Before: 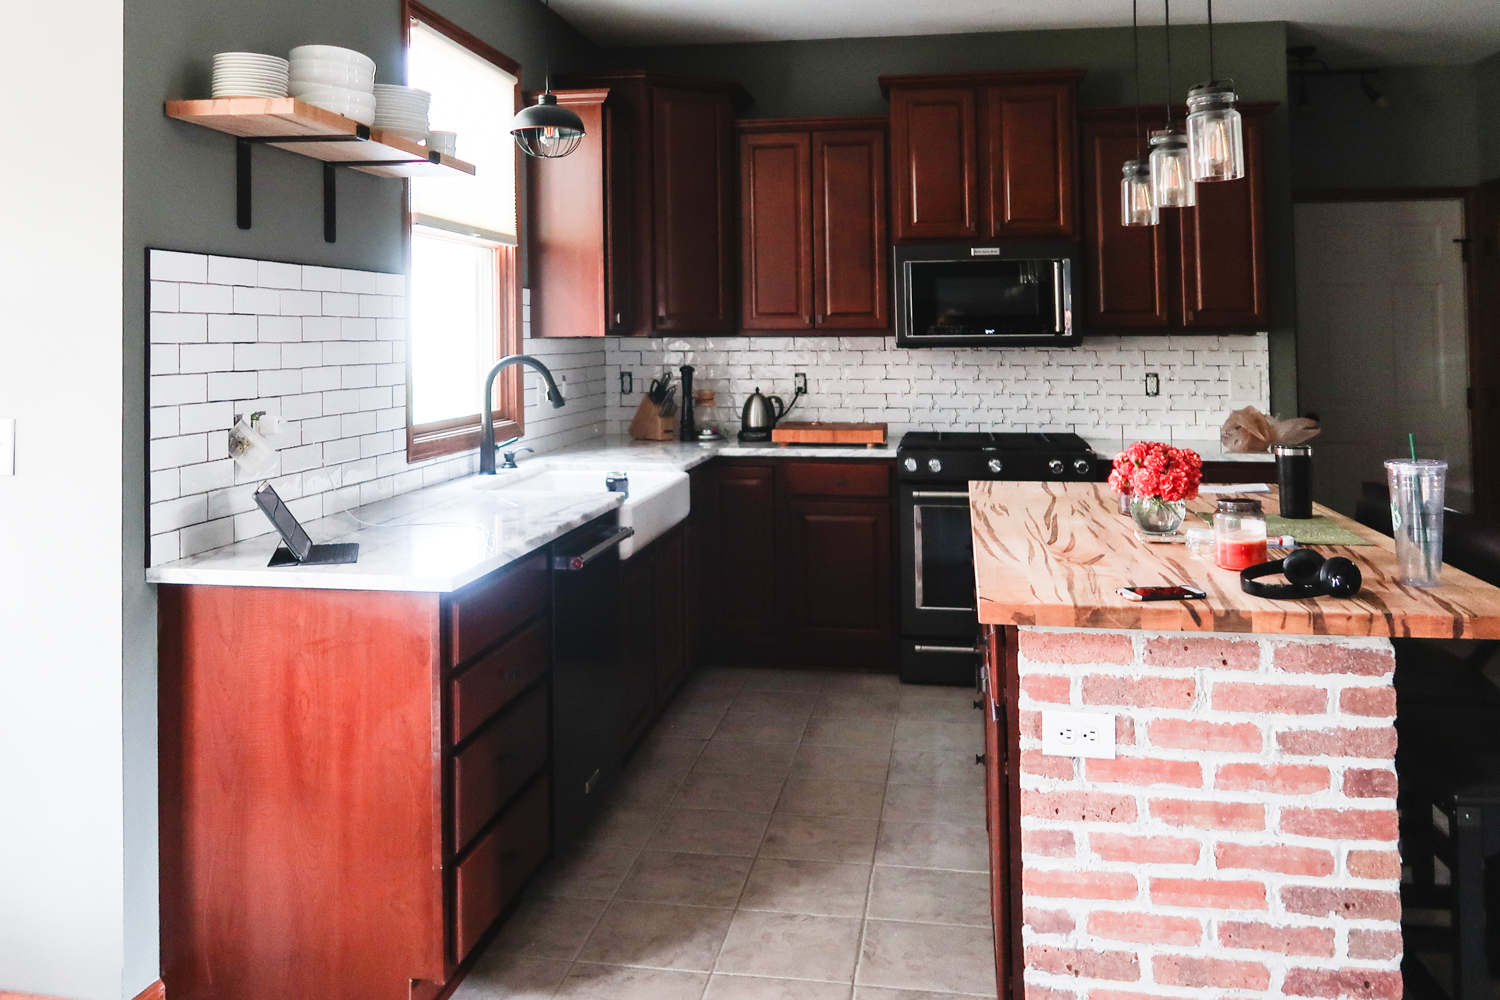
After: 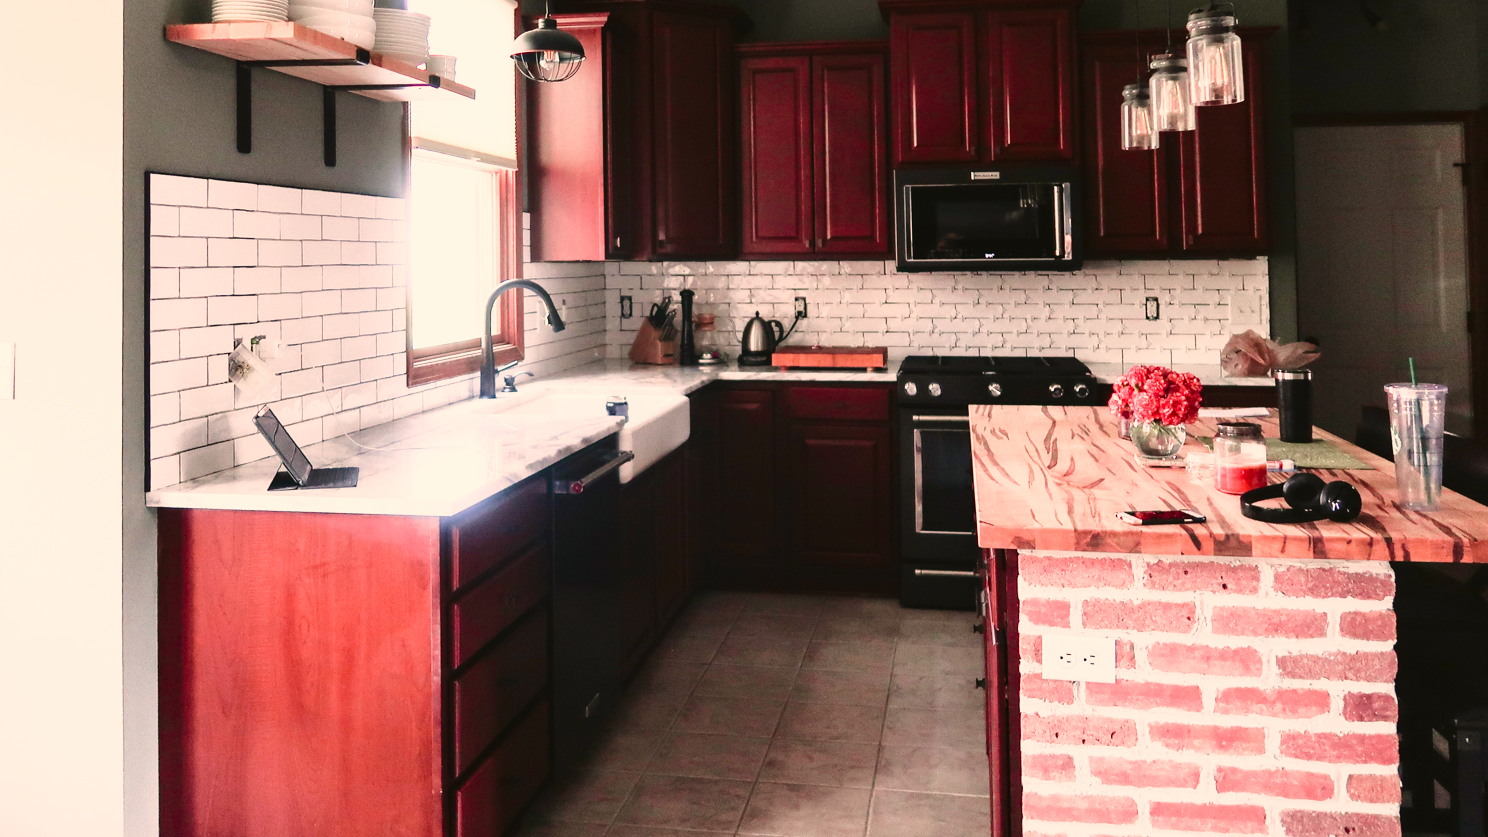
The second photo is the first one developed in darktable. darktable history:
tone curve: curves: ch0 [(0, 0.021) (0.059, 0.053) (0.212, 0.18) (0.337, 0.304) (0.495, 0.505) (0.725, 0.731) (0.89, 0.919) (1, 1)]; ch1 [(0, 0) (0.094, 0.081) (0.285, 0.299) (0.413, 0.43) (0.479, 0.475) (0.54, 0.55) (0.615, 0.65) (0.683, 0.688) (1, 1)]; ch2 [(0, 0) (0.257, 0.217) (0.434, 0.434) (0.498, 0.507) (0.599, 0.578) (1, 1)], color space Lab, independent channels, preserve colors none
crop: top 7.625%, bottom 8.027%
color correction: highlights a* 11.96, highlights b* 11.58
